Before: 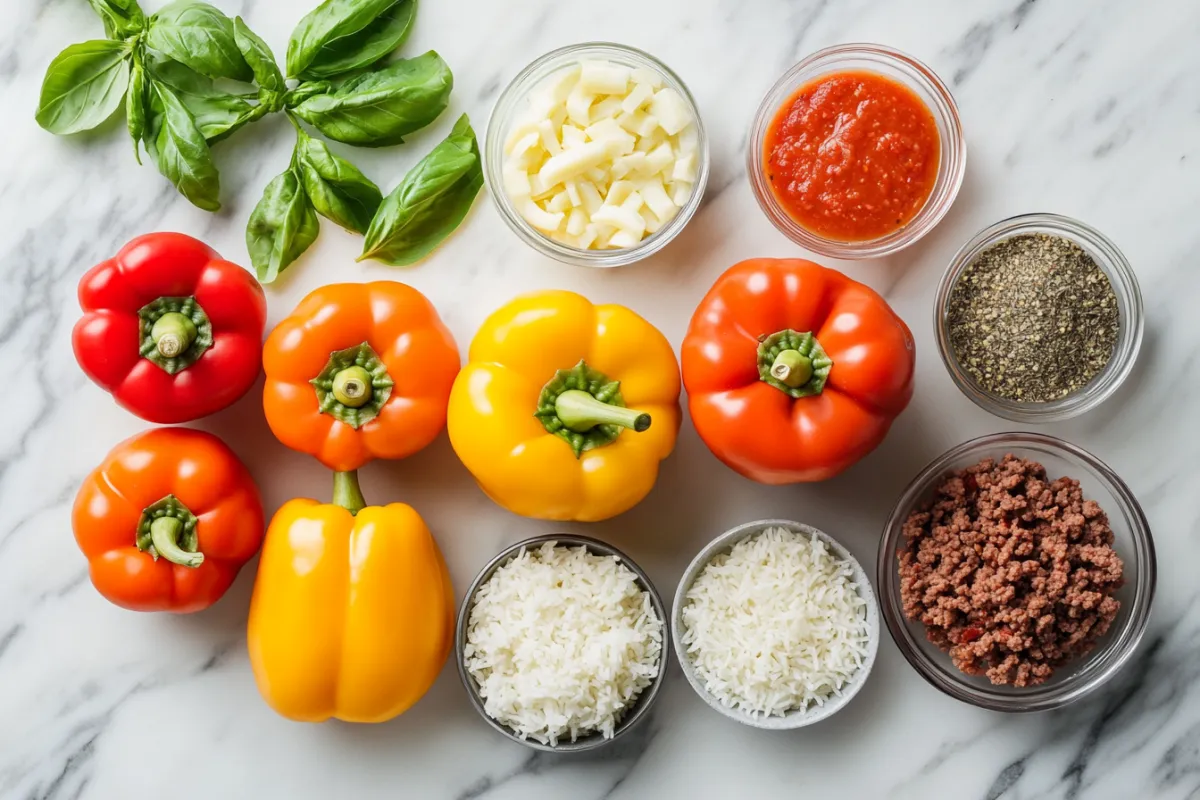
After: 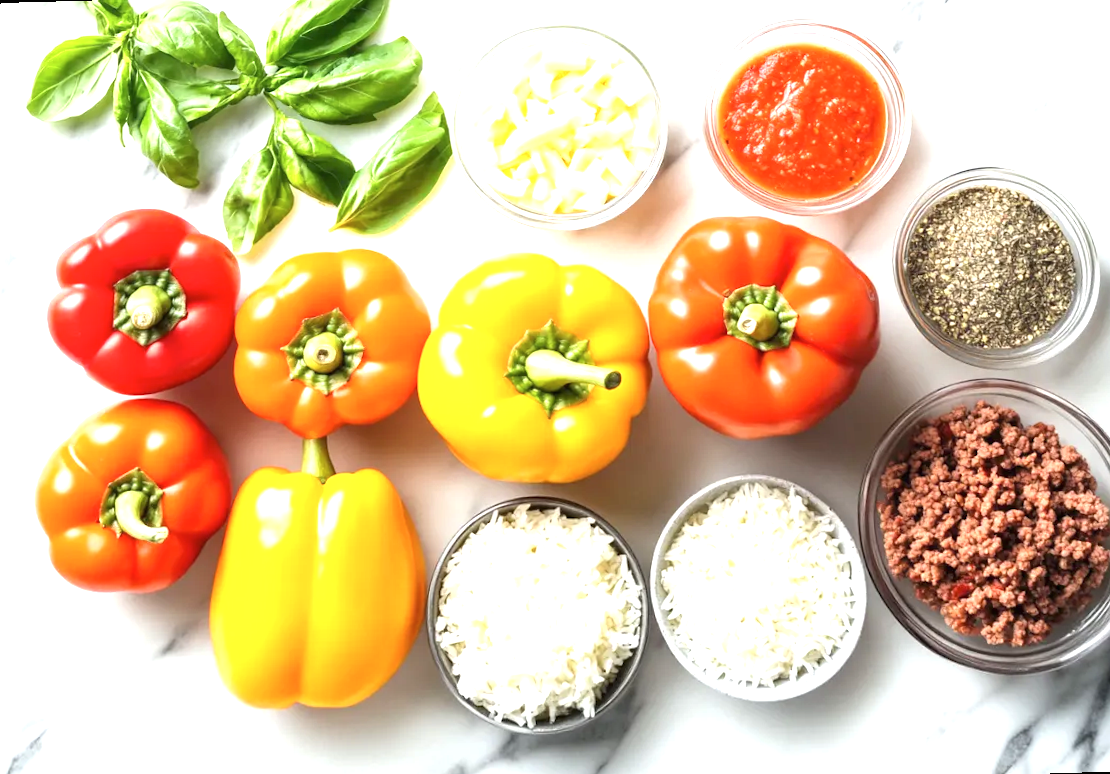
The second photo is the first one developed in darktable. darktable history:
contrast brightness saturation: saturation -0.05
rotate and perspective: rotation -1.68°, lens shift (vertical) -0.146, crop left 0.049, crop right 0.912, crop top 0.032, crop bottom 0.96
exposure: black level correction 0, exposure 1.2 EV, compensate exposure bias true, compensate highlight preservation false
